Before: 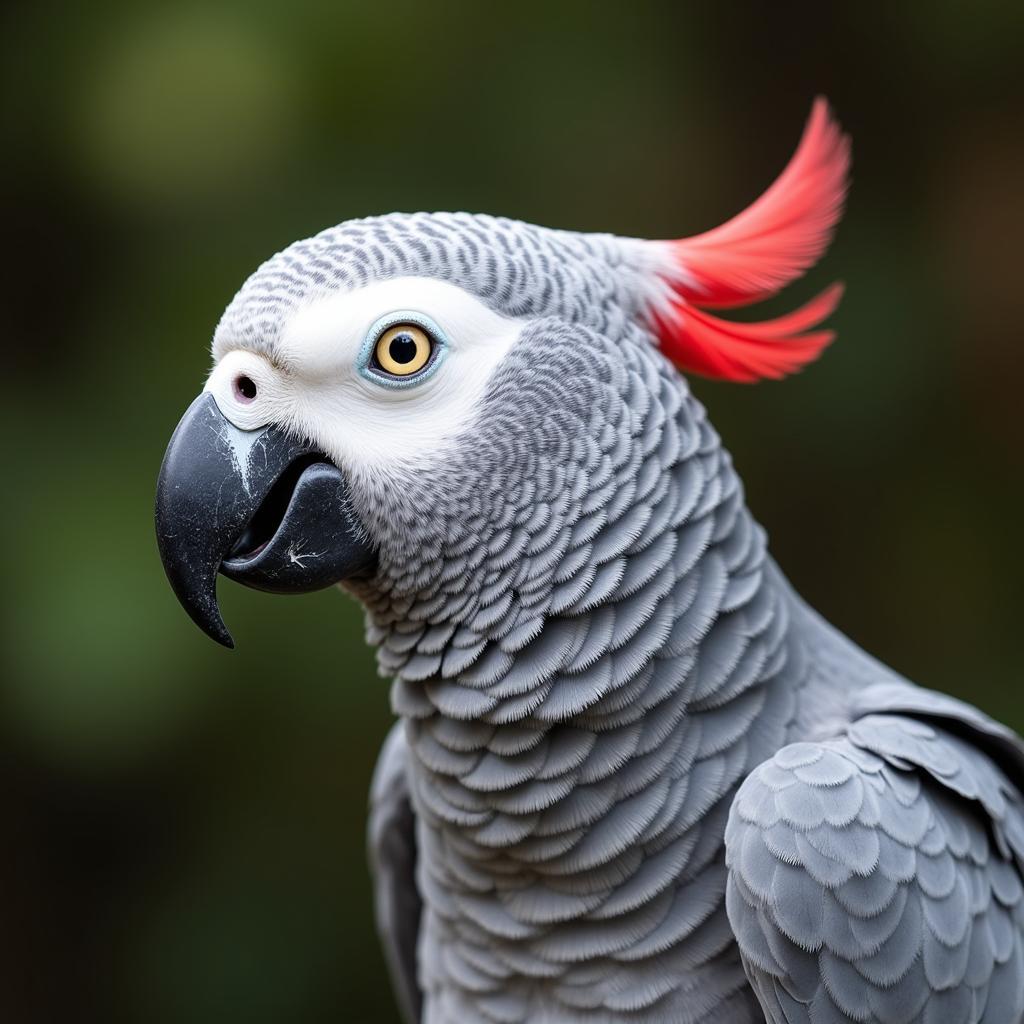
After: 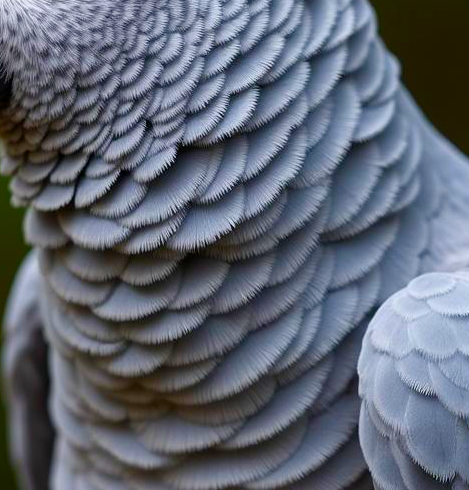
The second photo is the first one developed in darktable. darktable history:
crop: left 35.935%, top 45.973%, right 18.178%, bottom 6.174%
color balance rgb: linear chroma grading › shadows 31.929%, linear chroma grading › global chroma -1.383%, linear chroma grading › mid-tones 4.174%, perceptual saturation grading › global saturation 39.316%, global vibrance 20%
